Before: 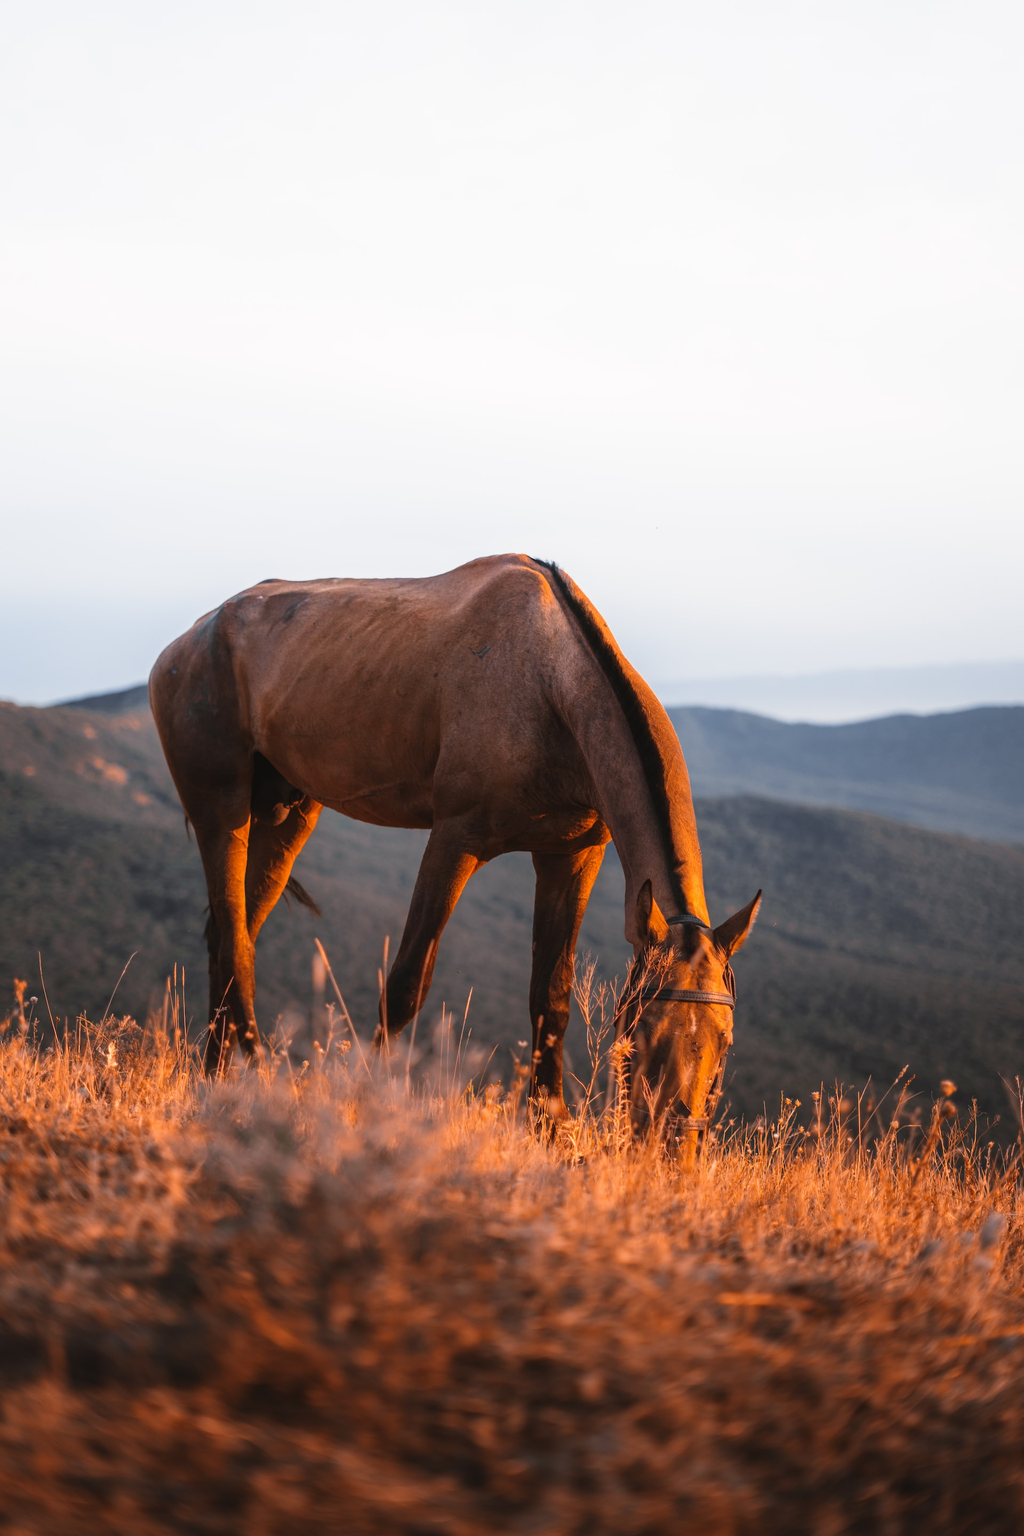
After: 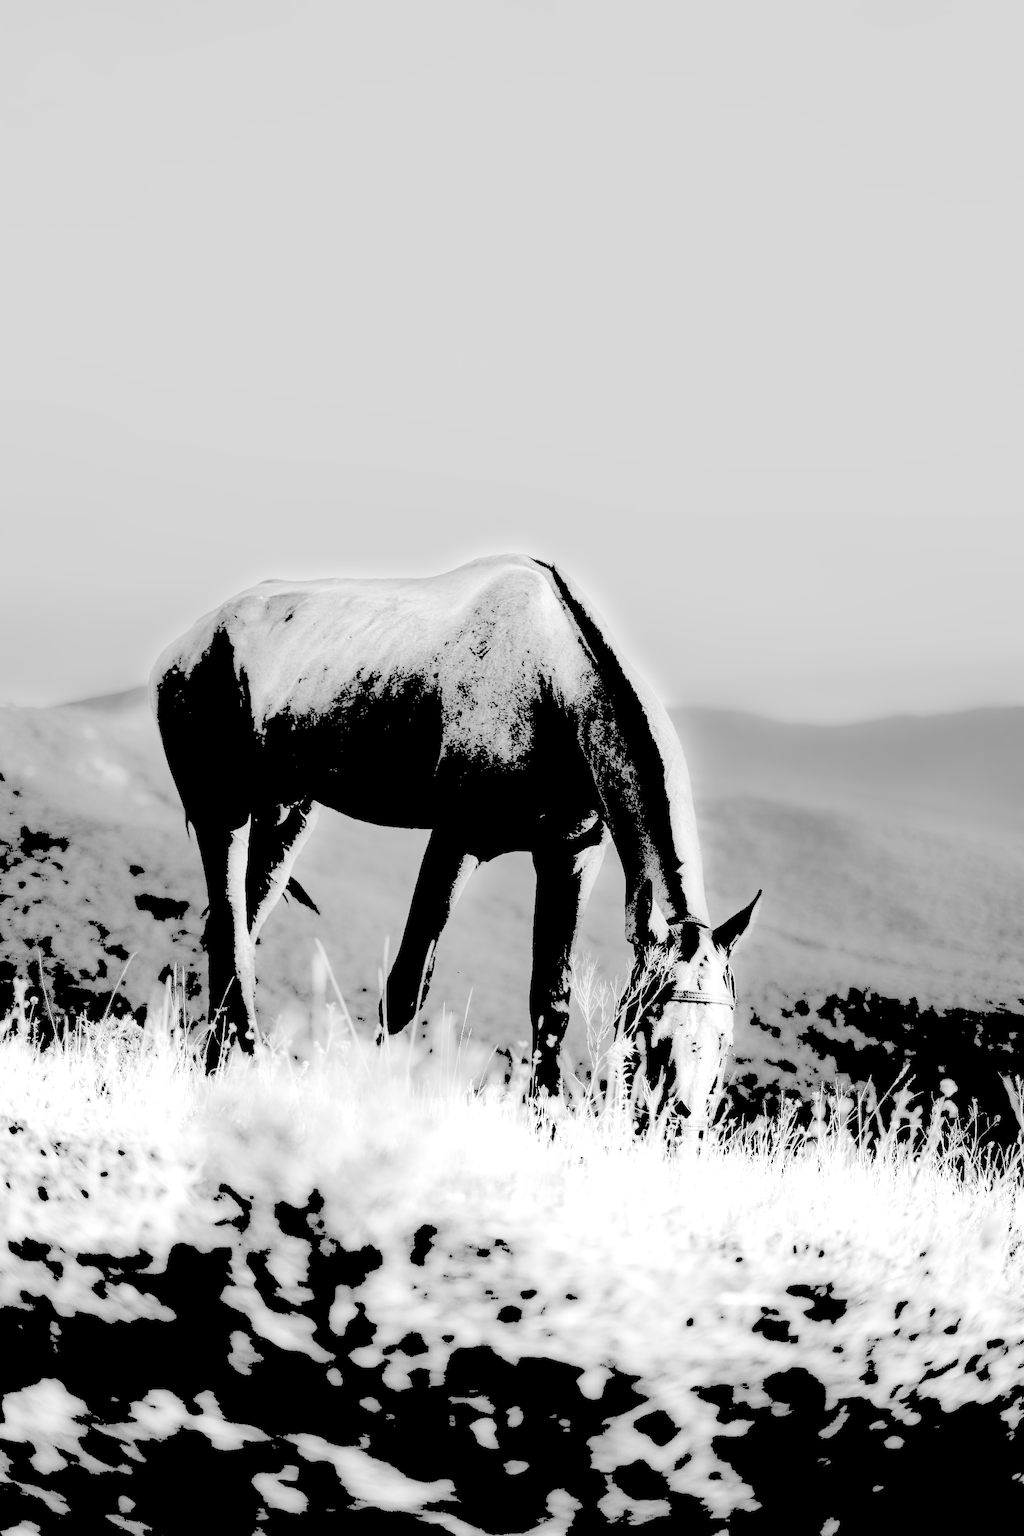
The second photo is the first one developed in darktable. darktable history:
contrast brightness saturation: saturation -0.05
monochrome: a 79.32, b 81.83, size 1.1
levels: levels [0.246, 0.246, 0.506]
